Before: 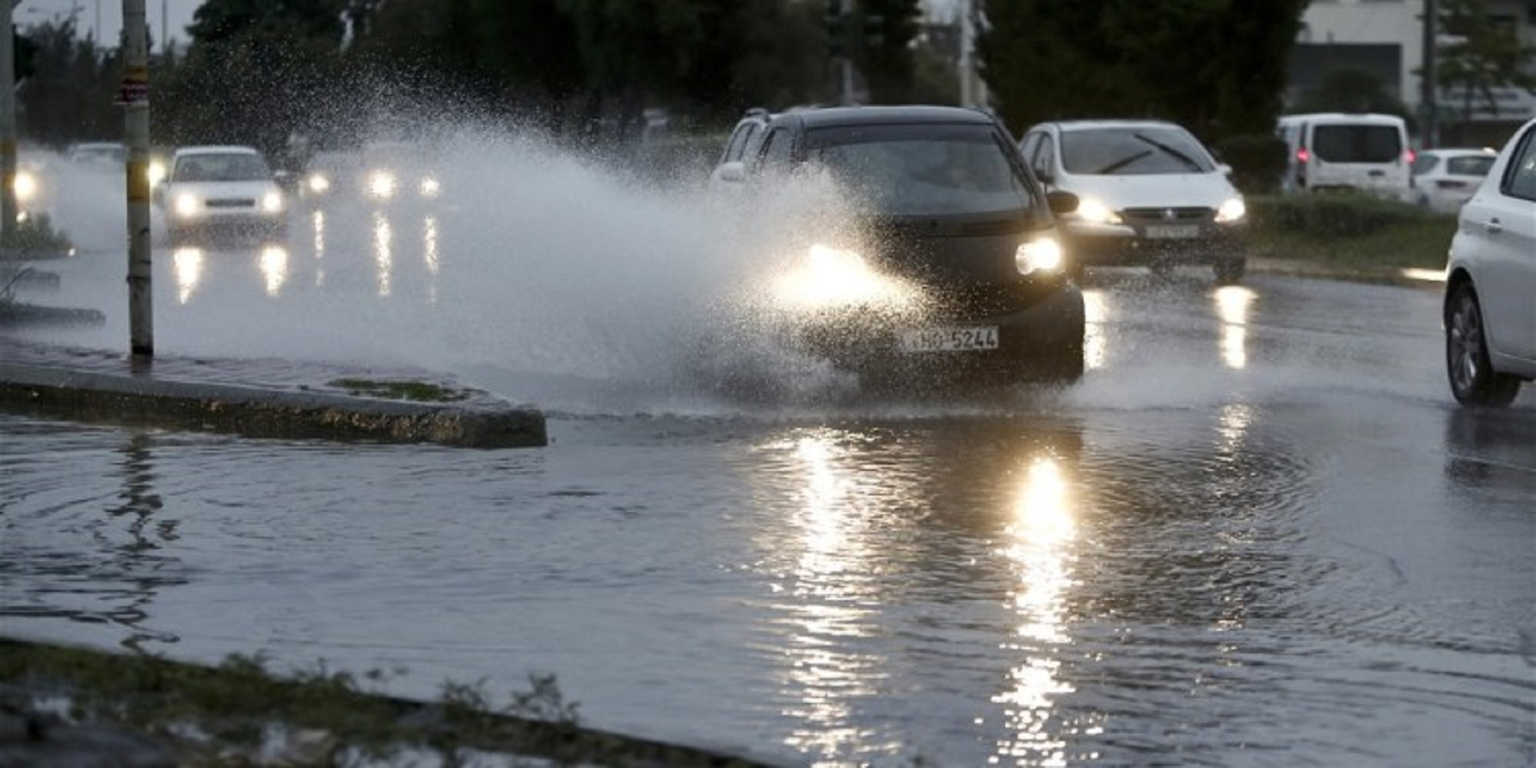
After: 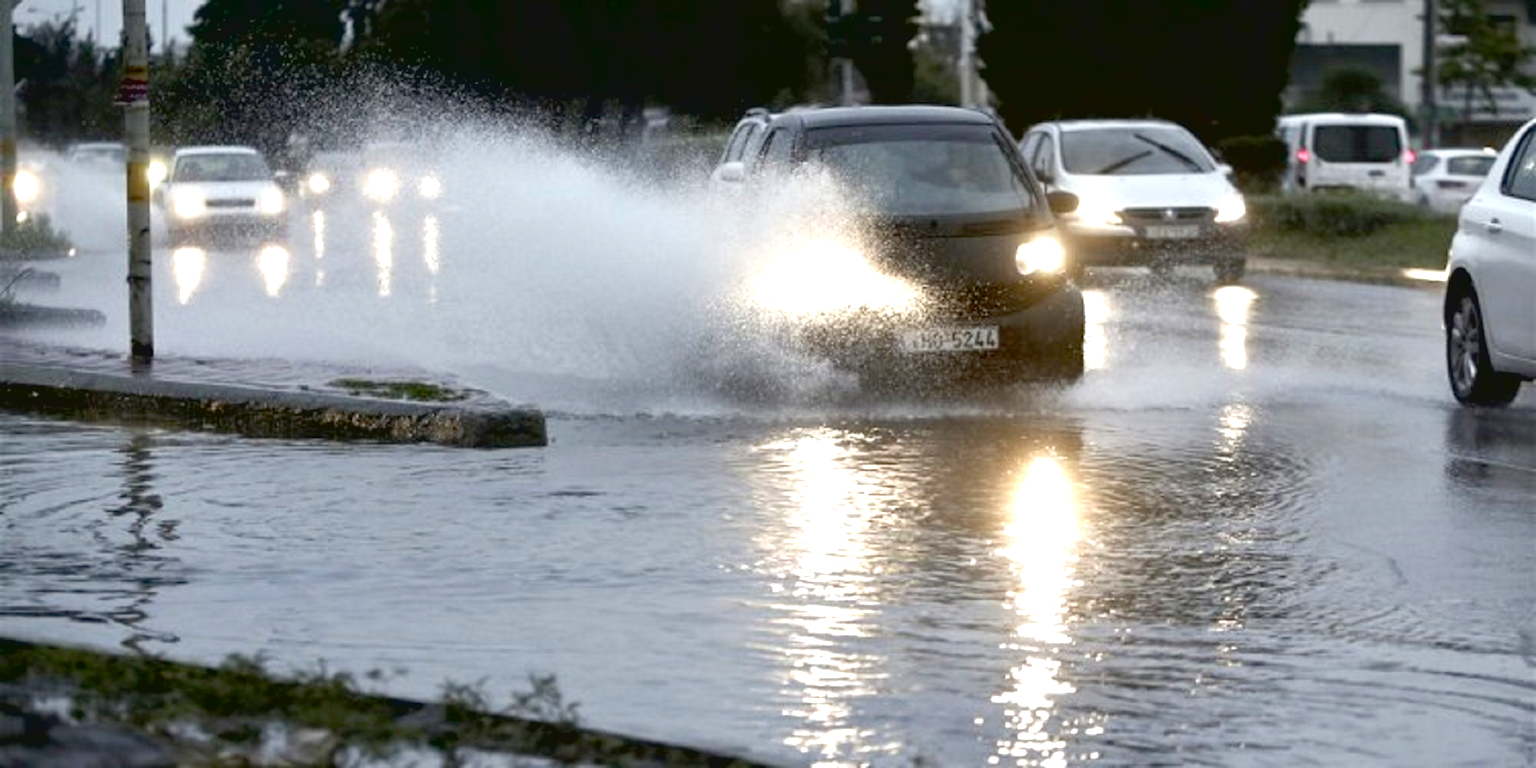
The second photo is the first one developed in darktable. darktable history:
exposure: black level correction 0.01, exposure 1 EV, compensate highlight preservation false
contrast brightness saturation: contrast -0.096, saturation -0.083
